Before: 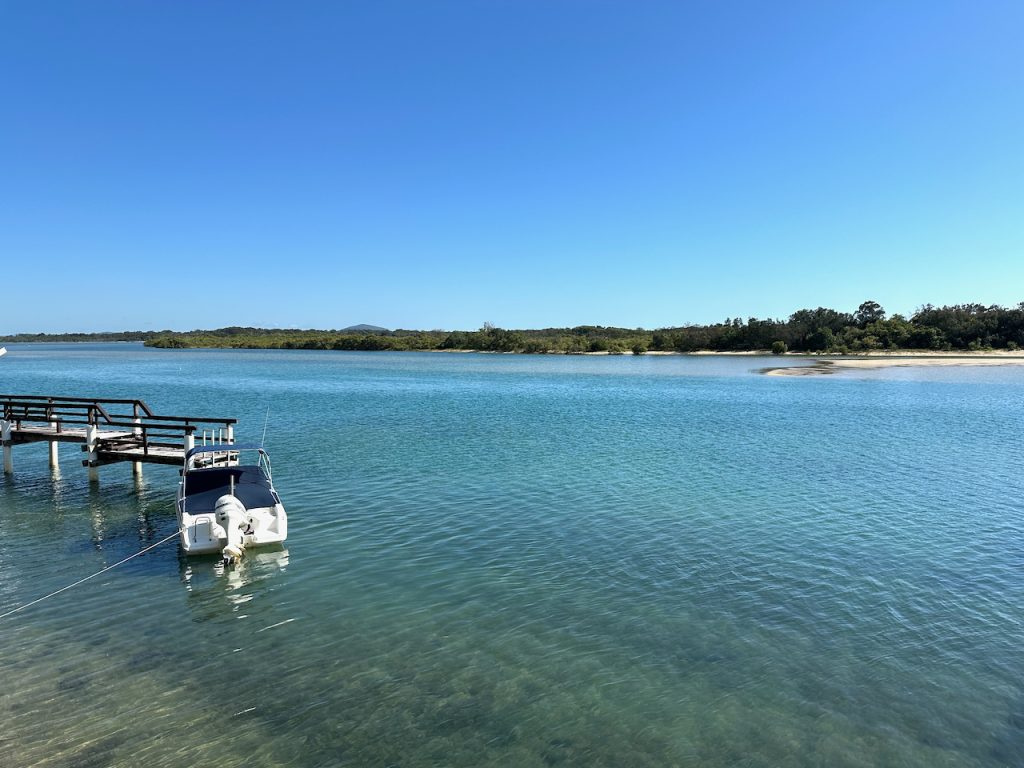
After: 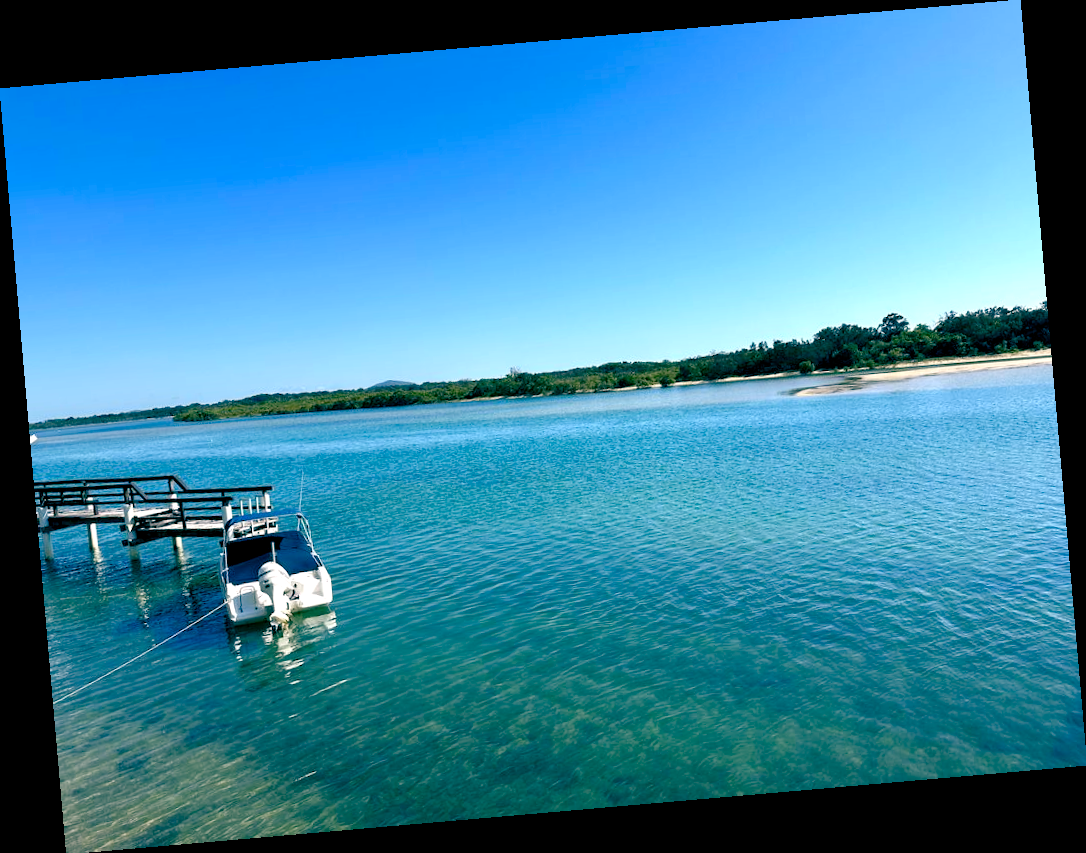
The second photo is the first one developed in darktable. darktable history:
color zones: curves: ch0 [(0, 0.5) (0.143, 0.5) (0.286, 0.456) (0.429, 0.5) (0.571, 0.5) (0.714, 0.5) (0.857, 0.5) (1, 0.5)]; ch1 [(0, 0.5) (0.143, 0.5) (0.286, 0.422) (0.429, 0.5) (0.571, 0.5) (0.714, 0.5) (0.857, 0.5) (1, 0.5)]
color balance rgb: shadows lift › luminance -28.76%, shadows lift › chroma 10%, shadows lift › hue 230°, power › chroma 0.5%, power › hue 215°, highlights gain › luminance 7.14%, highlights gain › chroma 1%, highlights gain › hue 50°, global offset › luminance -0.29%, global offset › hue 260°, perceptual saturation grading › global saturation 20%, perceptual saturation grading › highlights -13.92%, perceptual saturation grading › shadows 50%
exposure: exposure 0.2 EV, compensate highlight preservation false
rotate and perspective: rotation -4.98°, automatic cropping off
